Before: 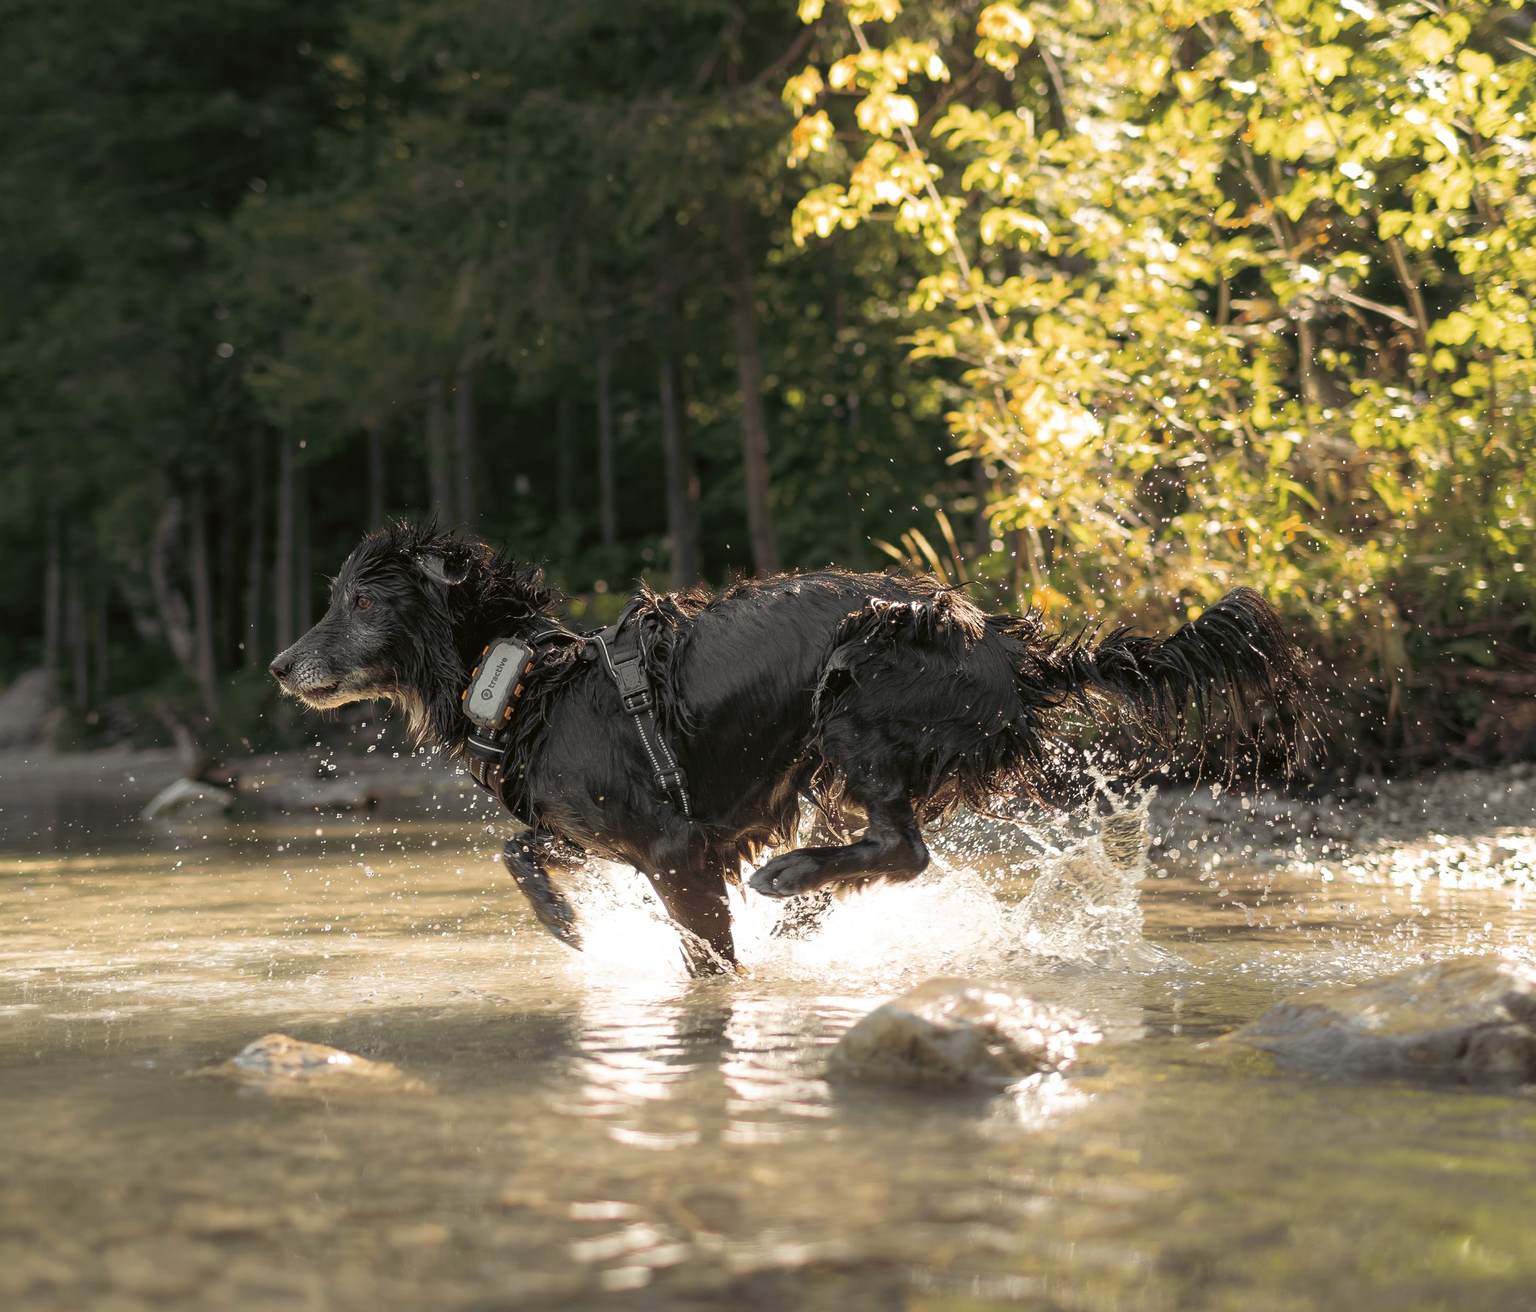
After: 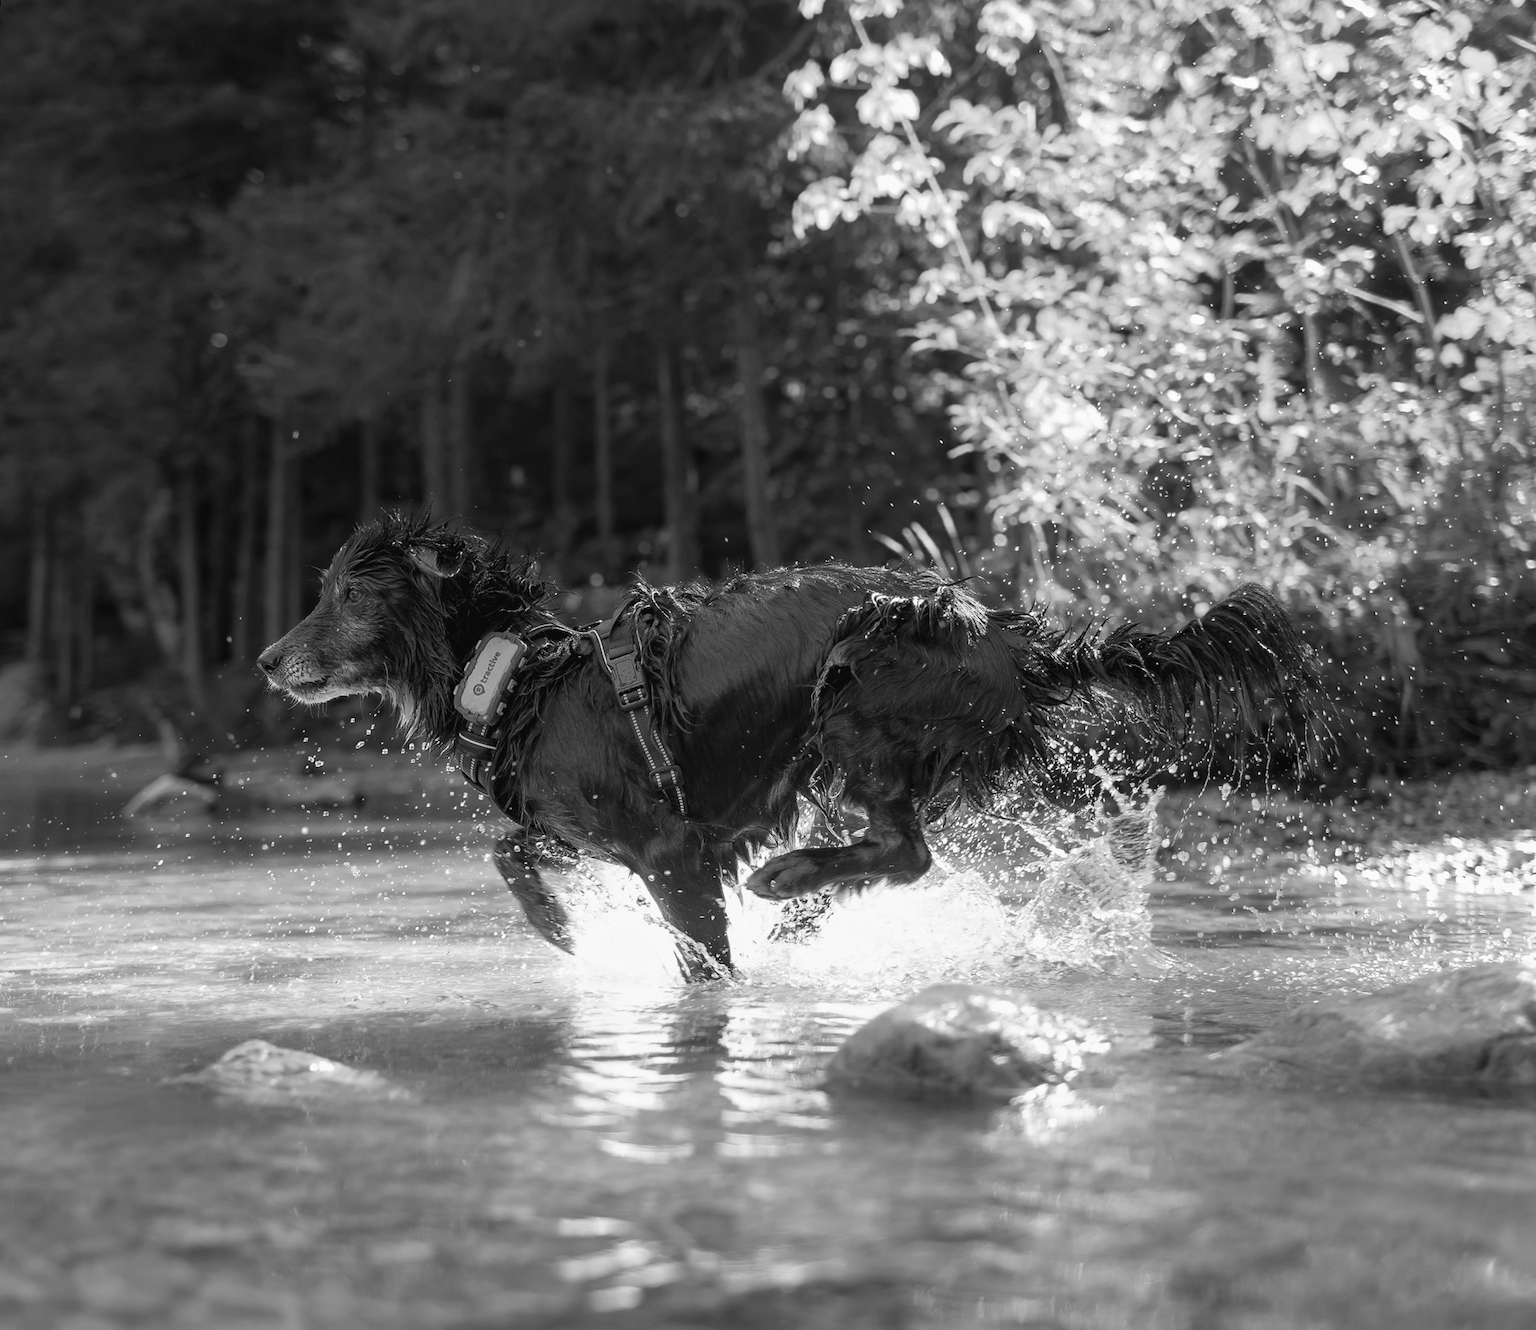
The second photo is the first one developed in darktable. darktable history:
color balance rgb: perceptual saturation grading › global saturation 20%, global vibrance 20%
rotate and perspective: rotation 0.226°, lens shift (vertical) -0.042, crop left 0.023, crop right 0.982, crop top 0.006, crop bottom 0.994
monochrome: a -35.87, b 49.73, size 1.7
local contrast: mode bilateral grid, contrast 15, coarseness 36, detail 105%, midtone range 0.2
color balance: output saturation 110%
